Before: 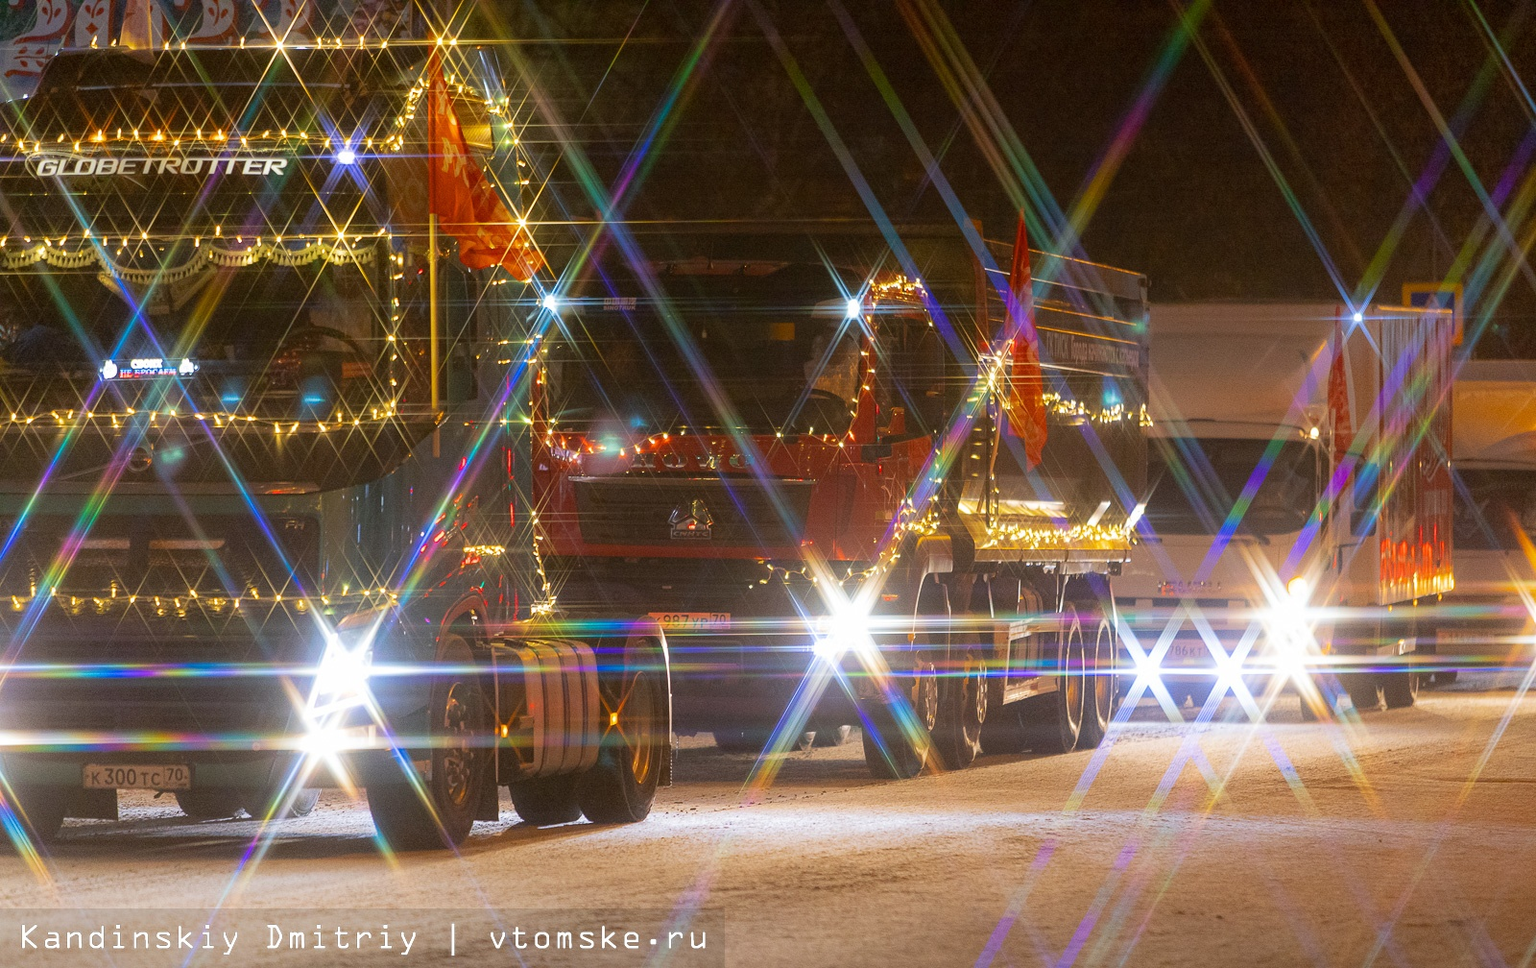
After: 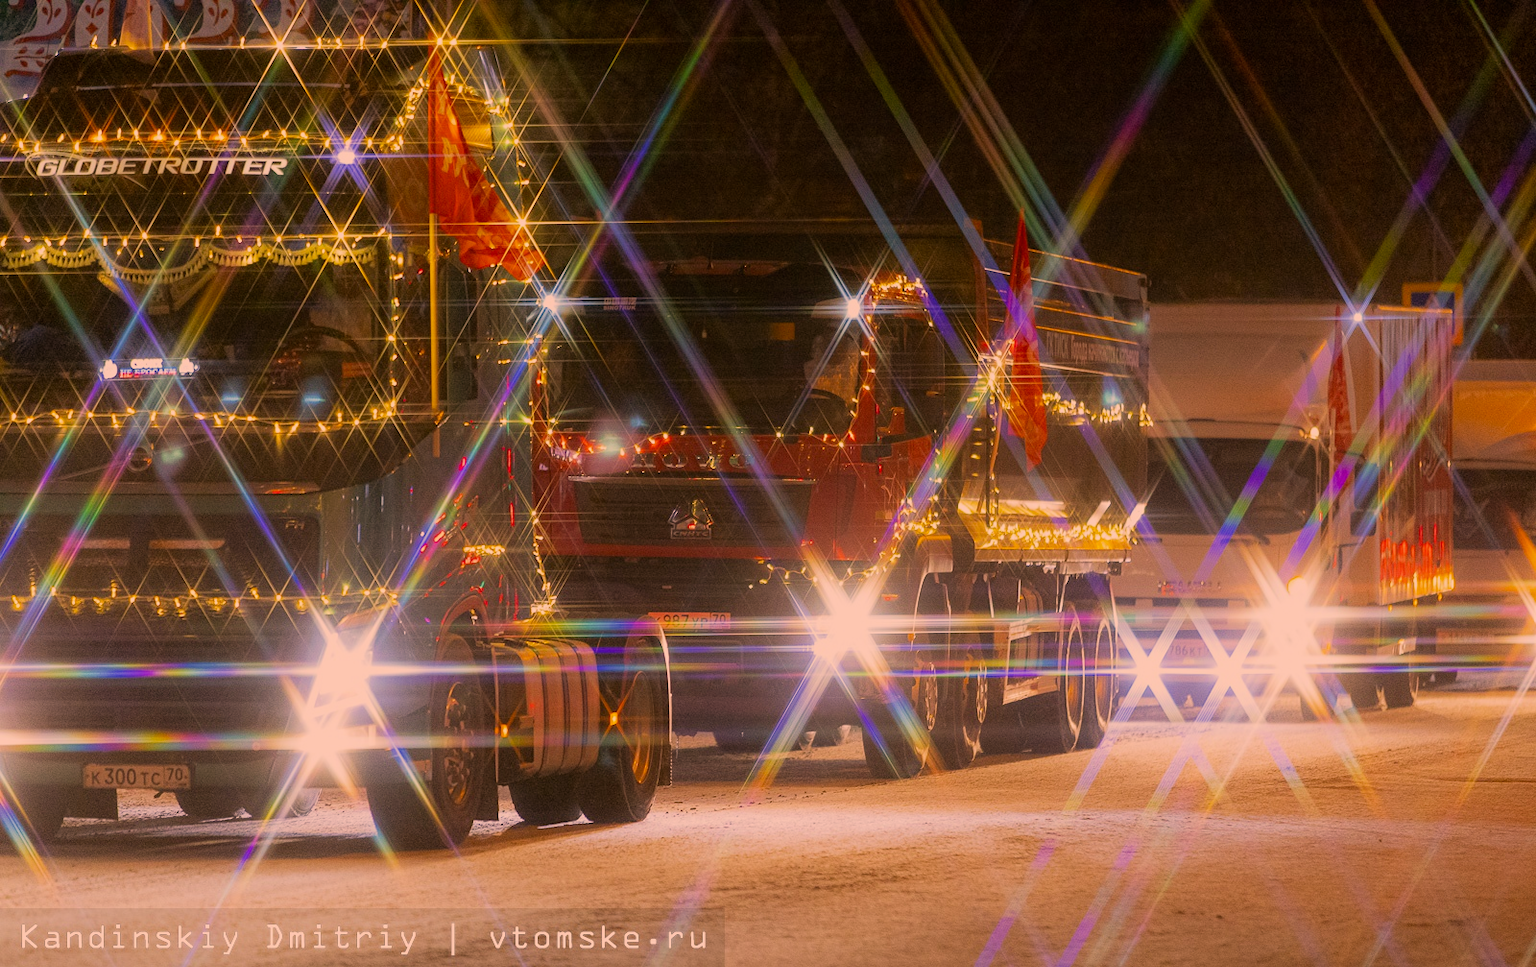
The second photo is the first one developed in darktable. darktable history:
filmic rgb: black relative exposure -16 EV, white relative exposure 6.12 EV, hardness 5.22
color correction: highlights a* 21.88, highlights b* 22.25
